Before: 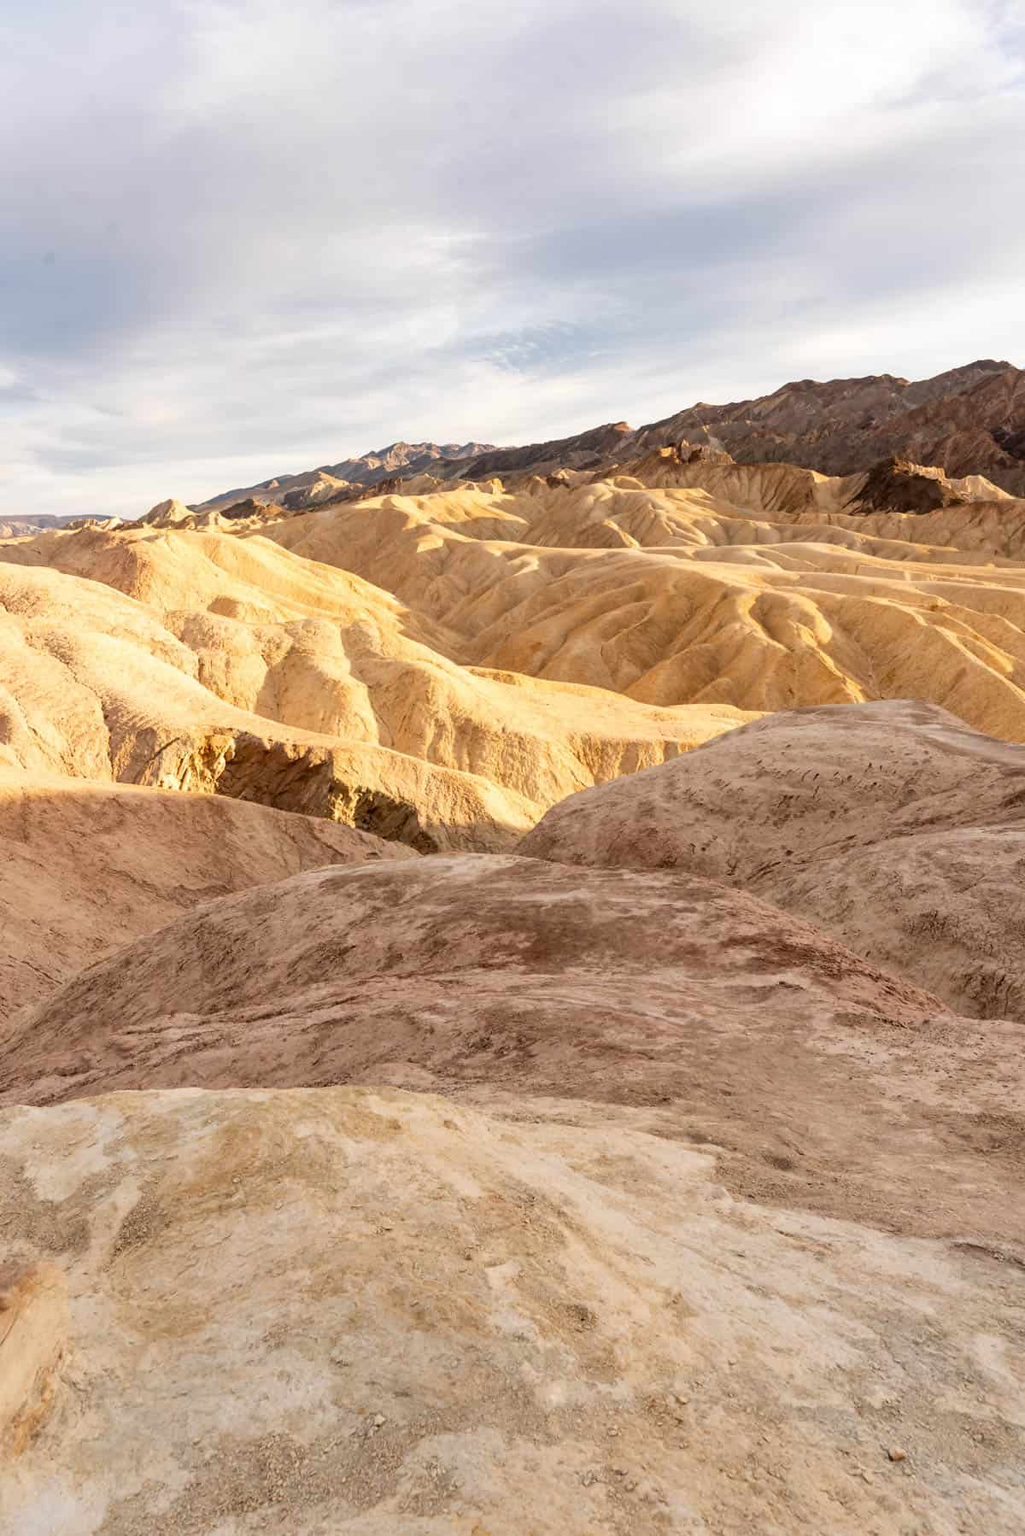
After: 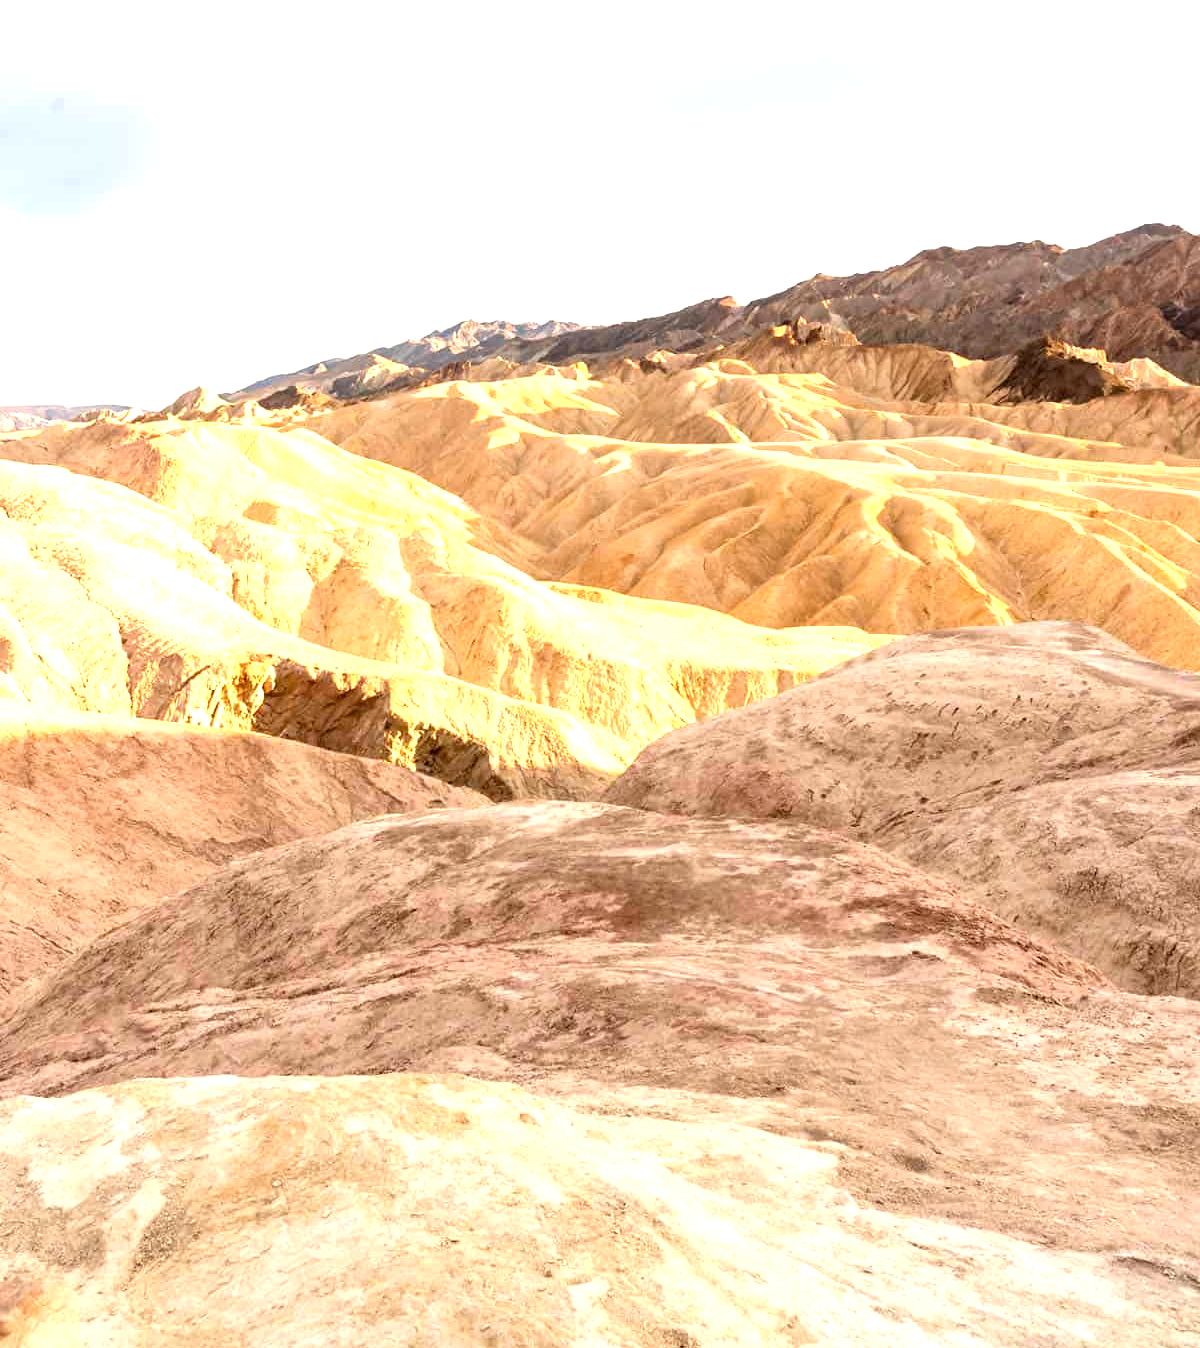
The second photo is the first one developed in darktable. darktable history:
exposure: black level correction 0.001, exposure 1.116 EV, compensate highlight preservation false
crop: top 11.038%, bottom 13.962%
